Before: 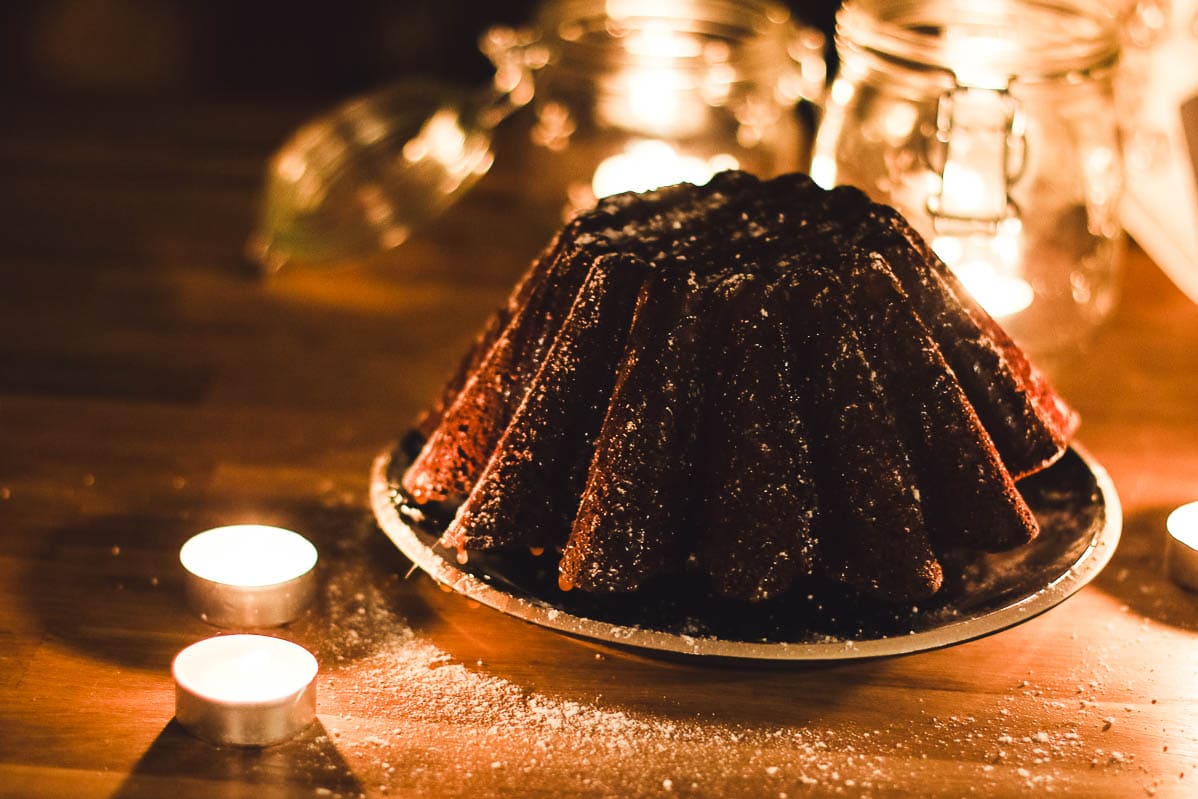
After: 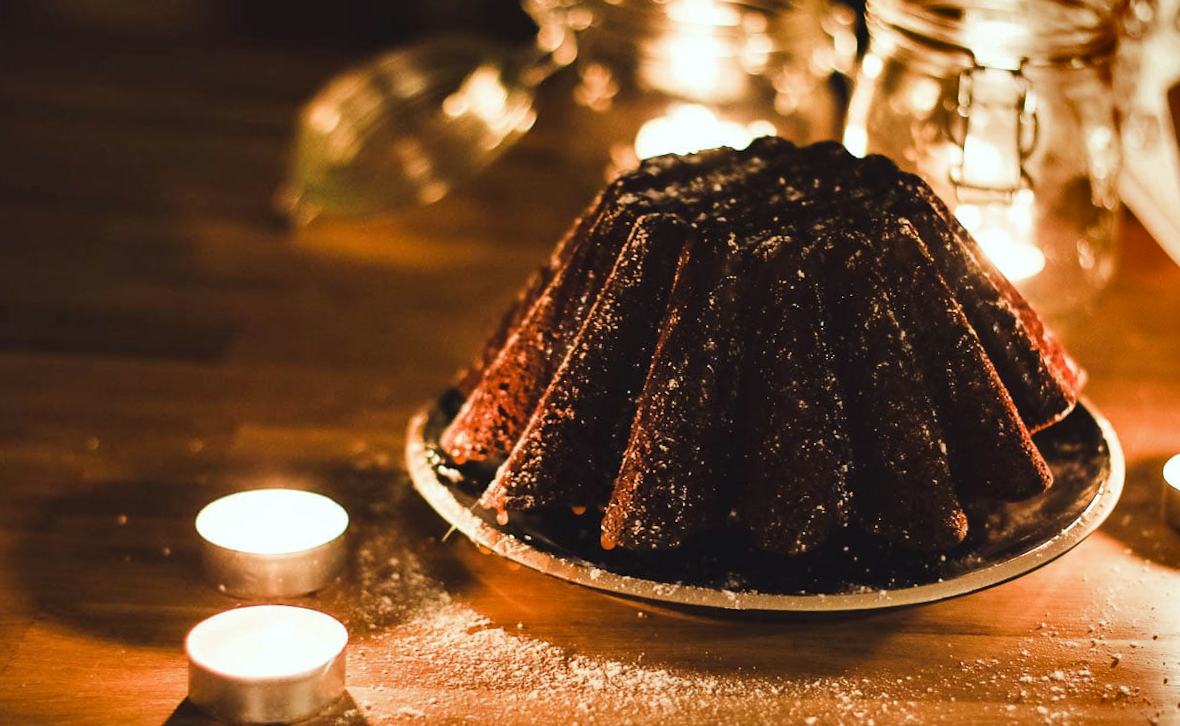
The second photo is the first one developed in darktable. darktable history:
white balance: red 0.978, blue 0.999
rotate and perspective: rotation -0.013°, lens shift (vertical) -0.027, lens shift (horizontal) 0.178, crop left 0.016, crop right 0.989, crop top 0.082, crop bottom 0.918
shadows and highlights: shadows 19.13, highlights -83.41, soften with gaussian
